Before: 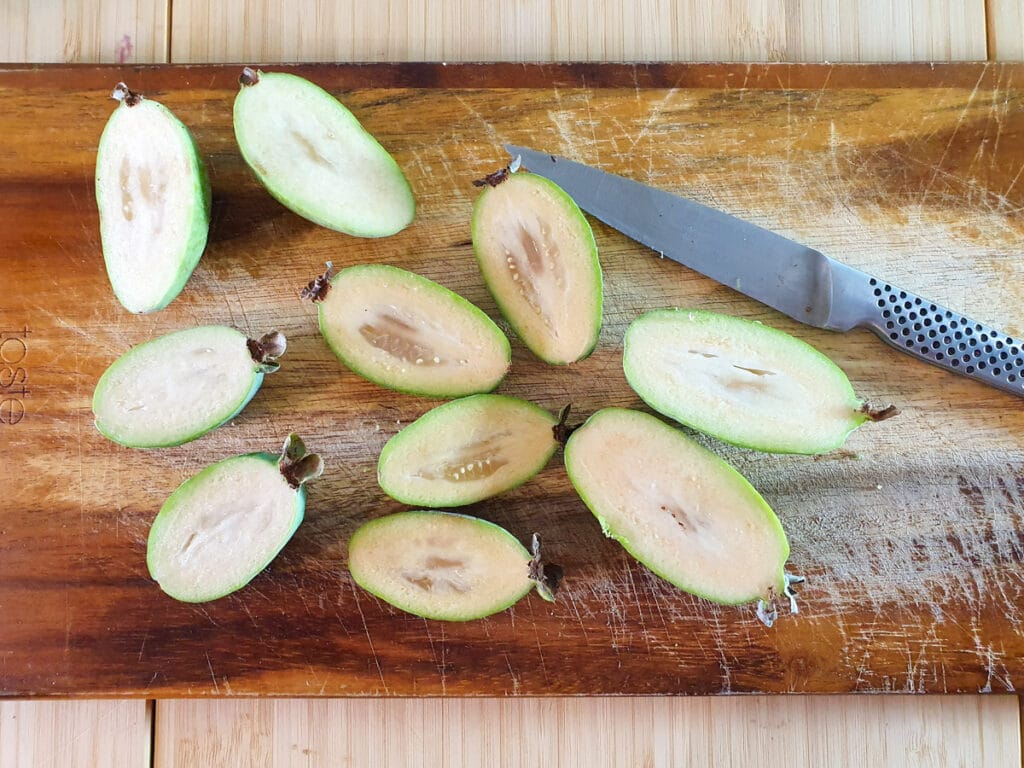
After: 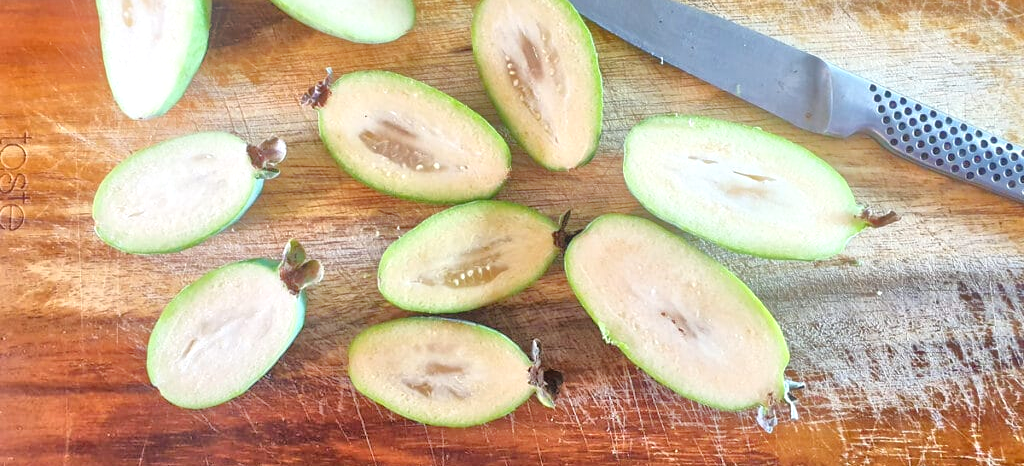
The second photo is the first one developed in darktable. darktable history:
bloom: size 15%, threshold 97%, strength 7%
crop and rotate: top 25.357%, bottom 13.942%
local contrast: mode bilateral grid, contrast 20, coarseness 50, detail 179%, midtone range 0.2
tone equalizer: -7 EV 0.15 EV, -6 EV 0.6 EV, -5 EV 1.15 EV, -4 EV 1.33 EV, -3 EV 1.15 EV, -2 EV 0.6 EV, -1 EV 0.15 EV, mask exposure compensation -0.5 EV
